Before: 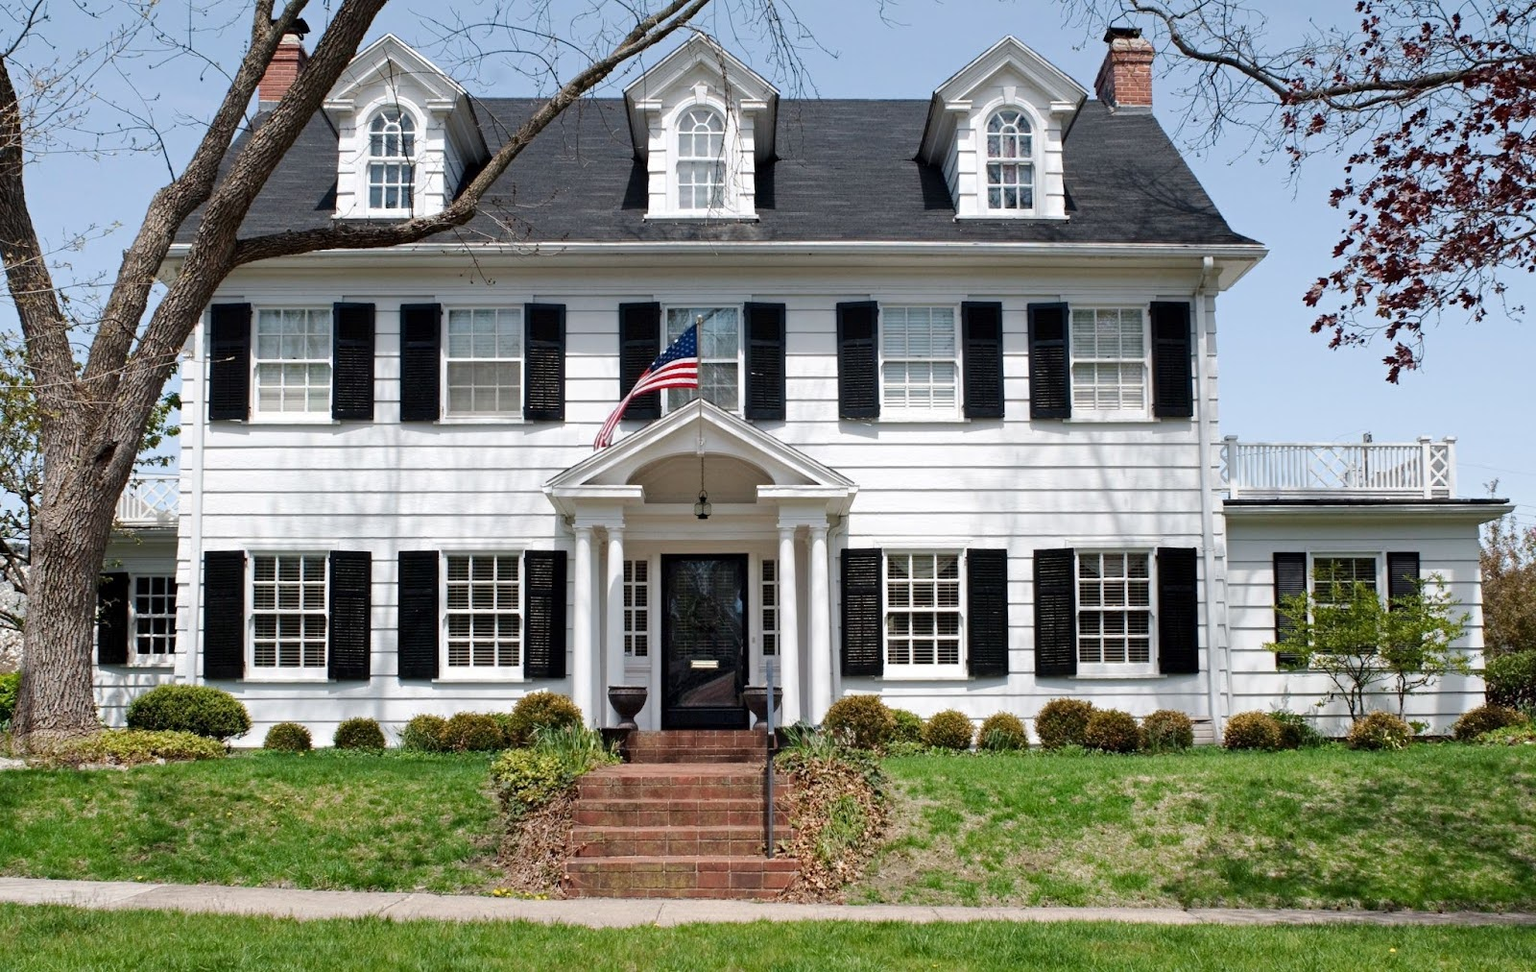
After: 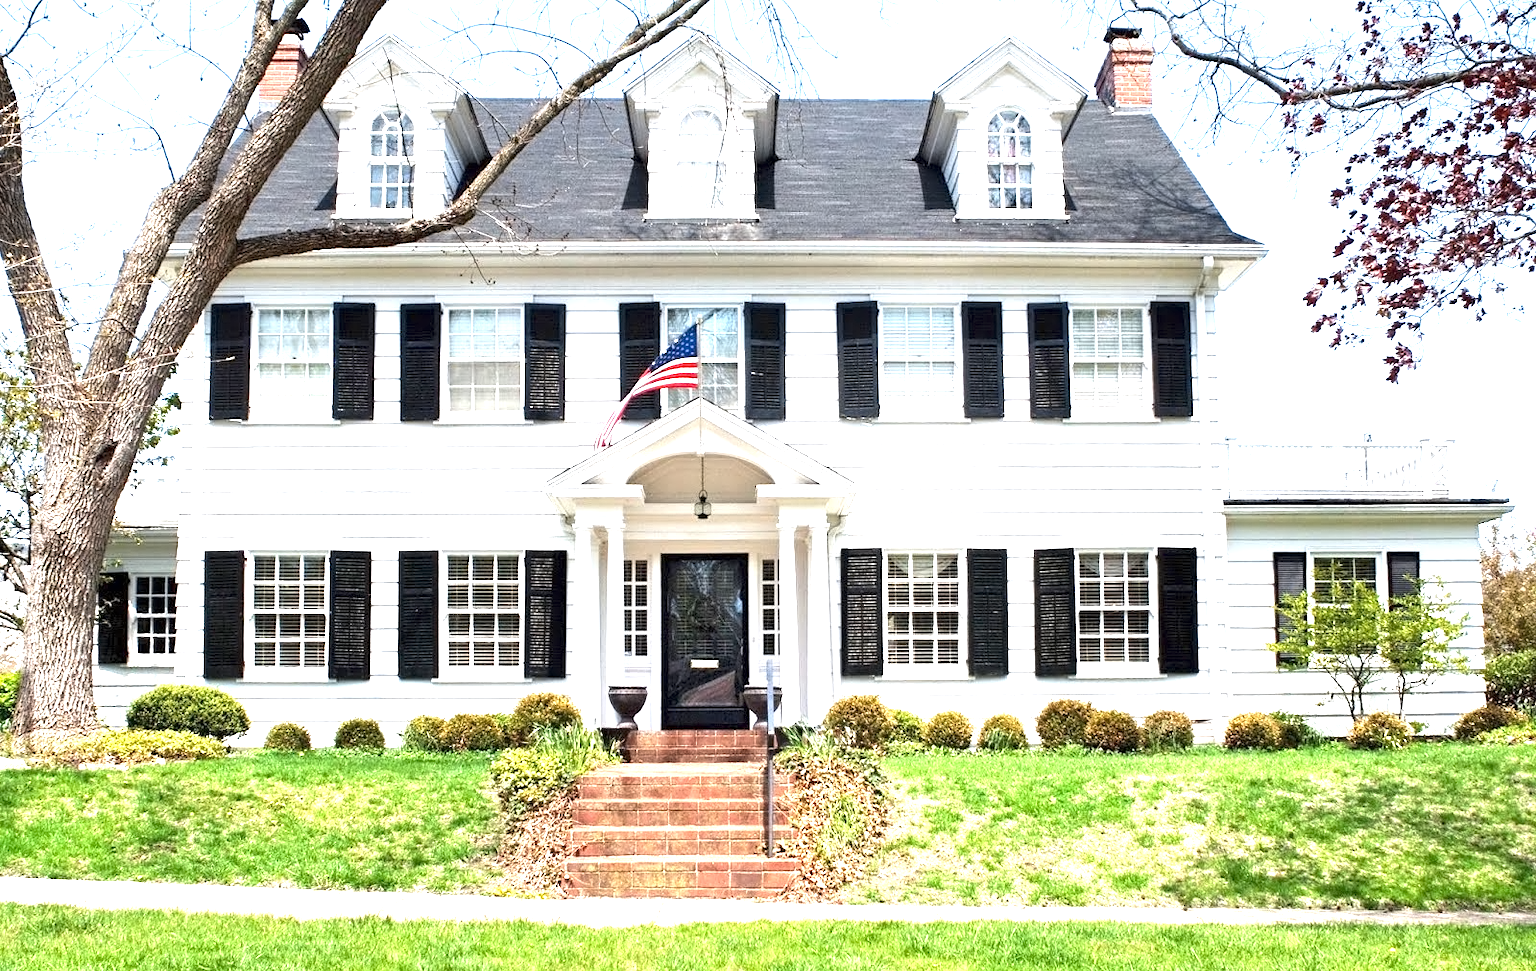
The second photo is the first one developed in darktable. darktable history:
contrast equalizer: y [[0.5 ×4, 0.525, 0.667], [0.5 ×6], [0.5 ×6], [0 ×4, 0.042, 0], [0, 0, 0.004, 0.1, 0.191, 0.131]]
exposure: exposure 2 EV, compensate exposure bias true, compensate highlight preservation false
